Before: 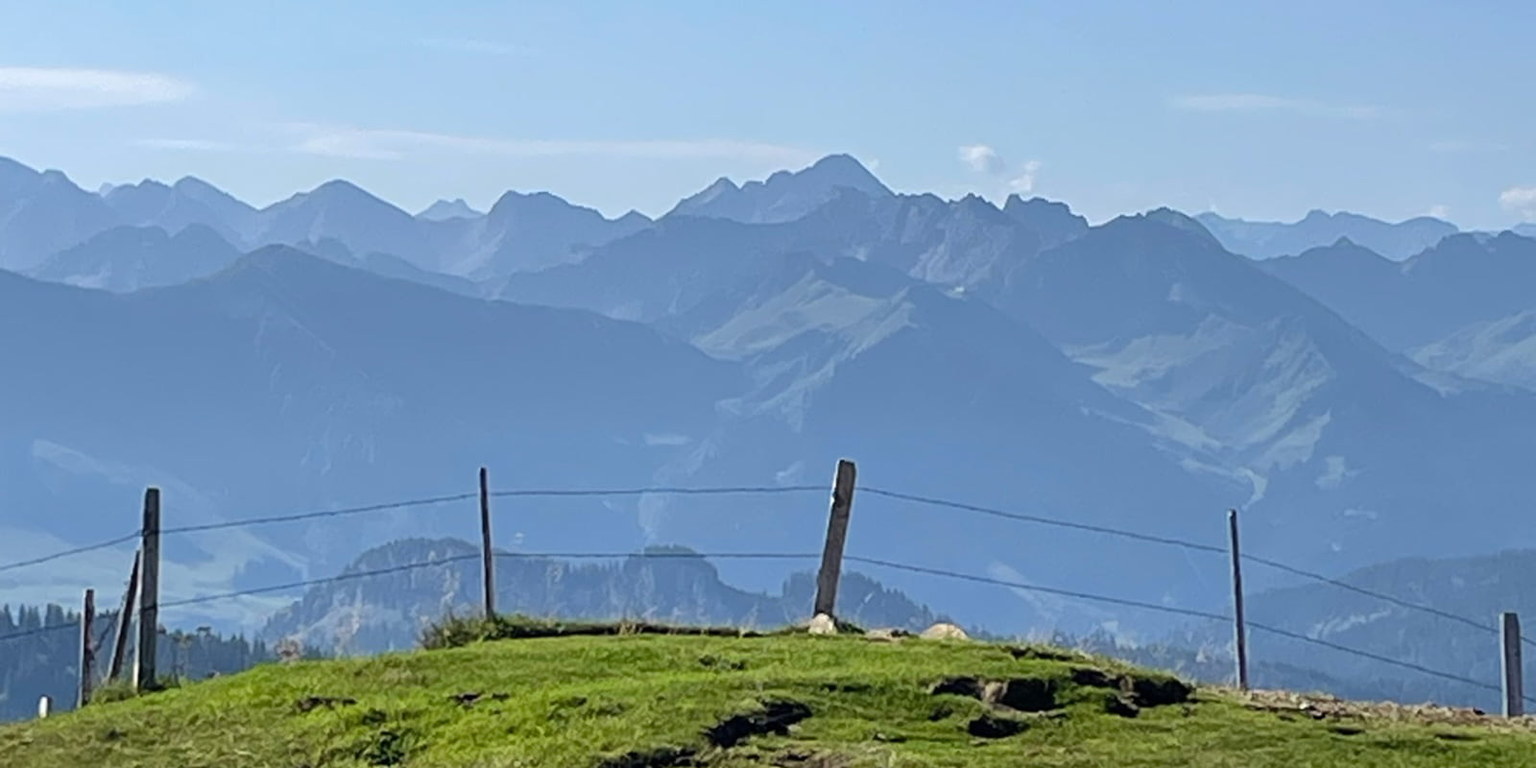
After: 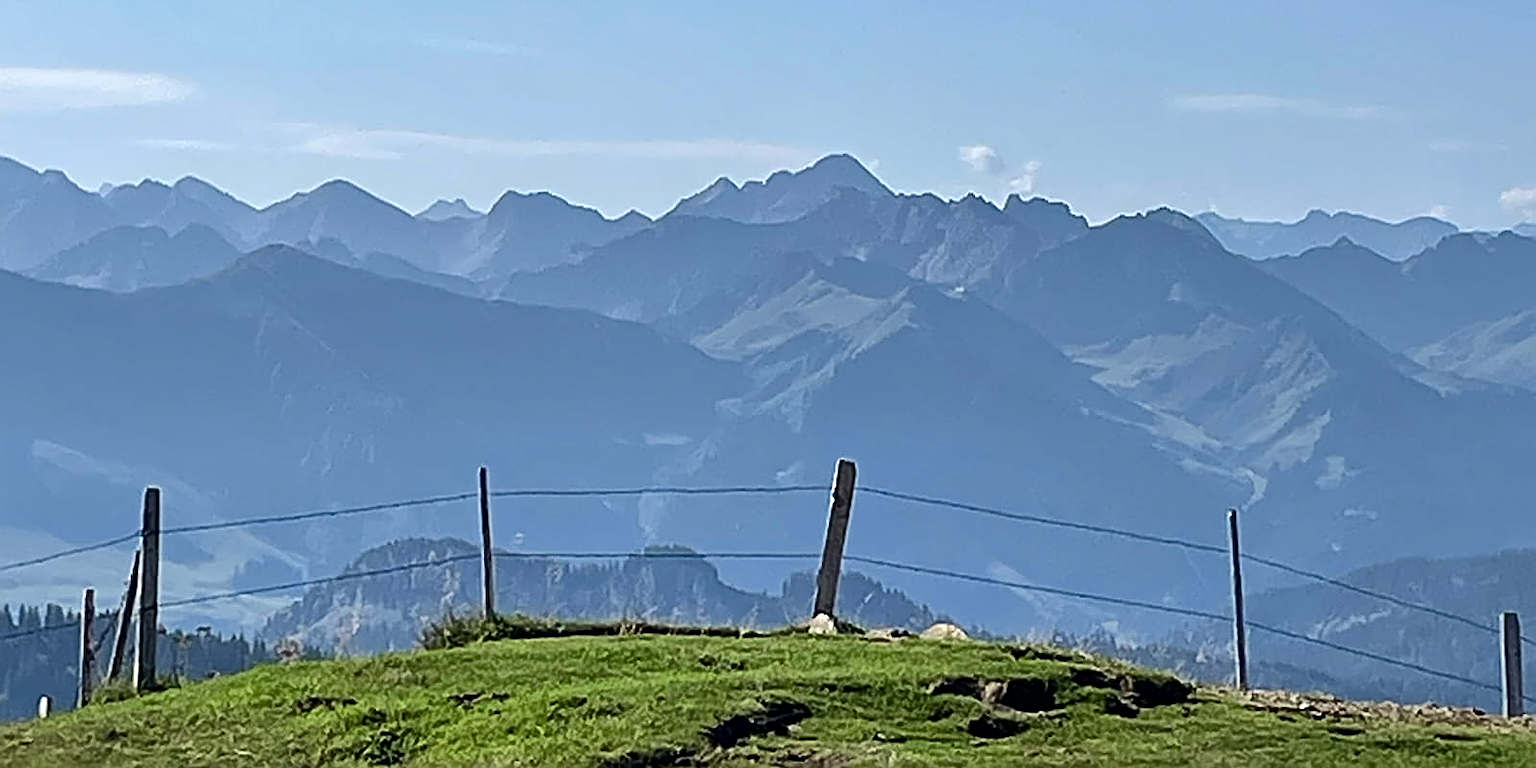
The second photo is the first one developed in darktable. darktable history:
color zones: curves: ch1 [(0.113, 0.438) (0.75, 0.5)]; ch2 [(0.12, 0.526) (0.75, 0.5)]
sharpen: radius 1.685, amount 1.294
contrast brightness saturation: contrast 0.03, brightness -0.04
local contrast: mode bilateral grid, contrast 20, coarseness 50, detail 130%, midtone range 0.2
